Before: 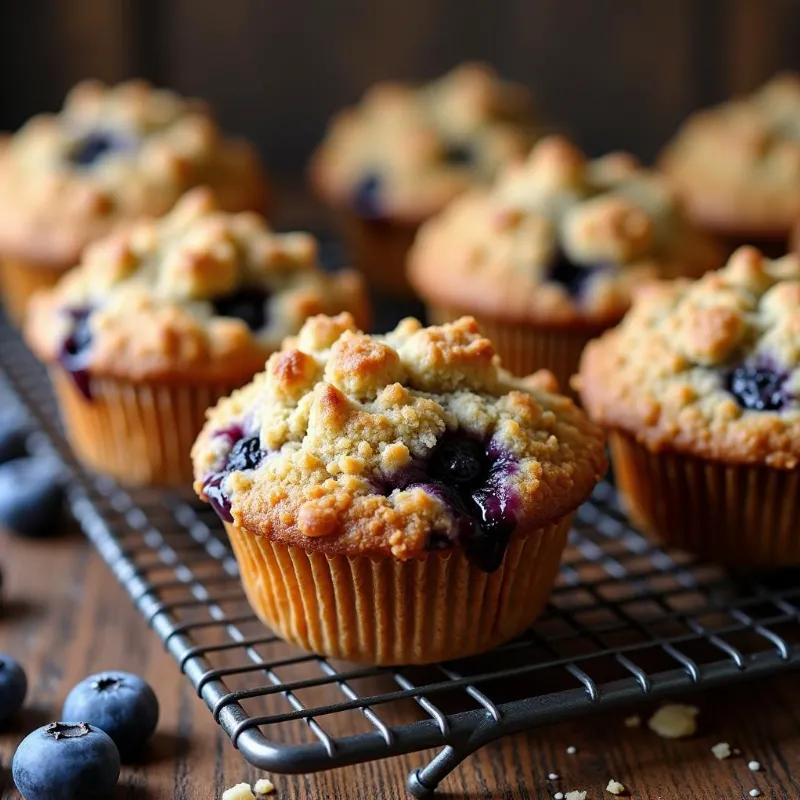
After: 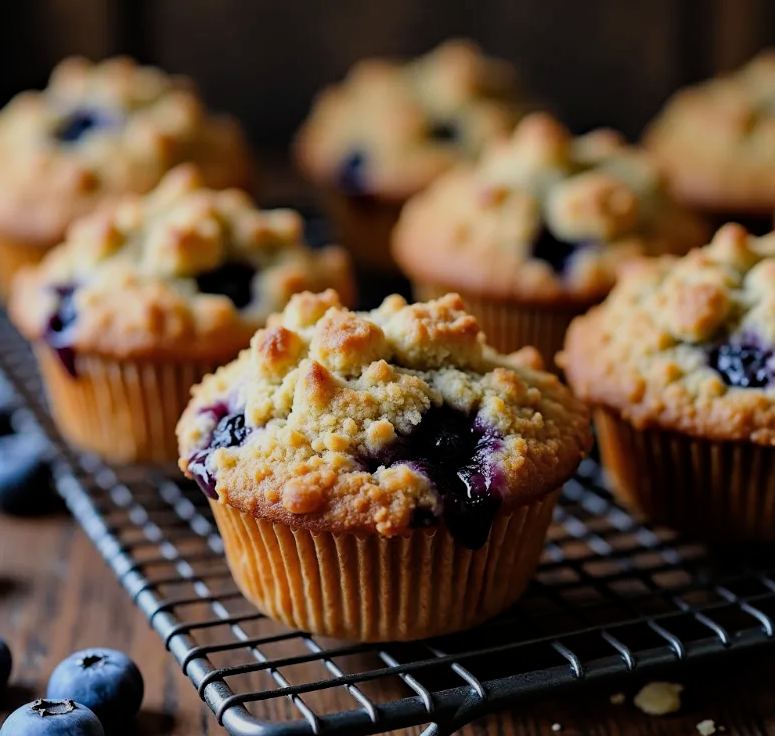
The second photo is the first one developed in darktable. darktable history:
haze removal: compatibility mode true, adaptive false
color zones: curves: ch0 [(0.068, 0.464) (0.25, 0.5) (0.48, 0.508) (0.75, 0.536) (0.886, 0.476) (0.967, 0.456)]; ch1 [(0.066, 0.456) (0.25, 0.5) (0.616, 0.508) (0.746, 0.56) (0.934, 0.444)]
crop: left 1.965%, top 2.933%, right 1.116%, bottom 4.969%
filmic rgb: black relative exposure -8.03 EV, white relative exposure 4.03 EV, hardness 4.11
